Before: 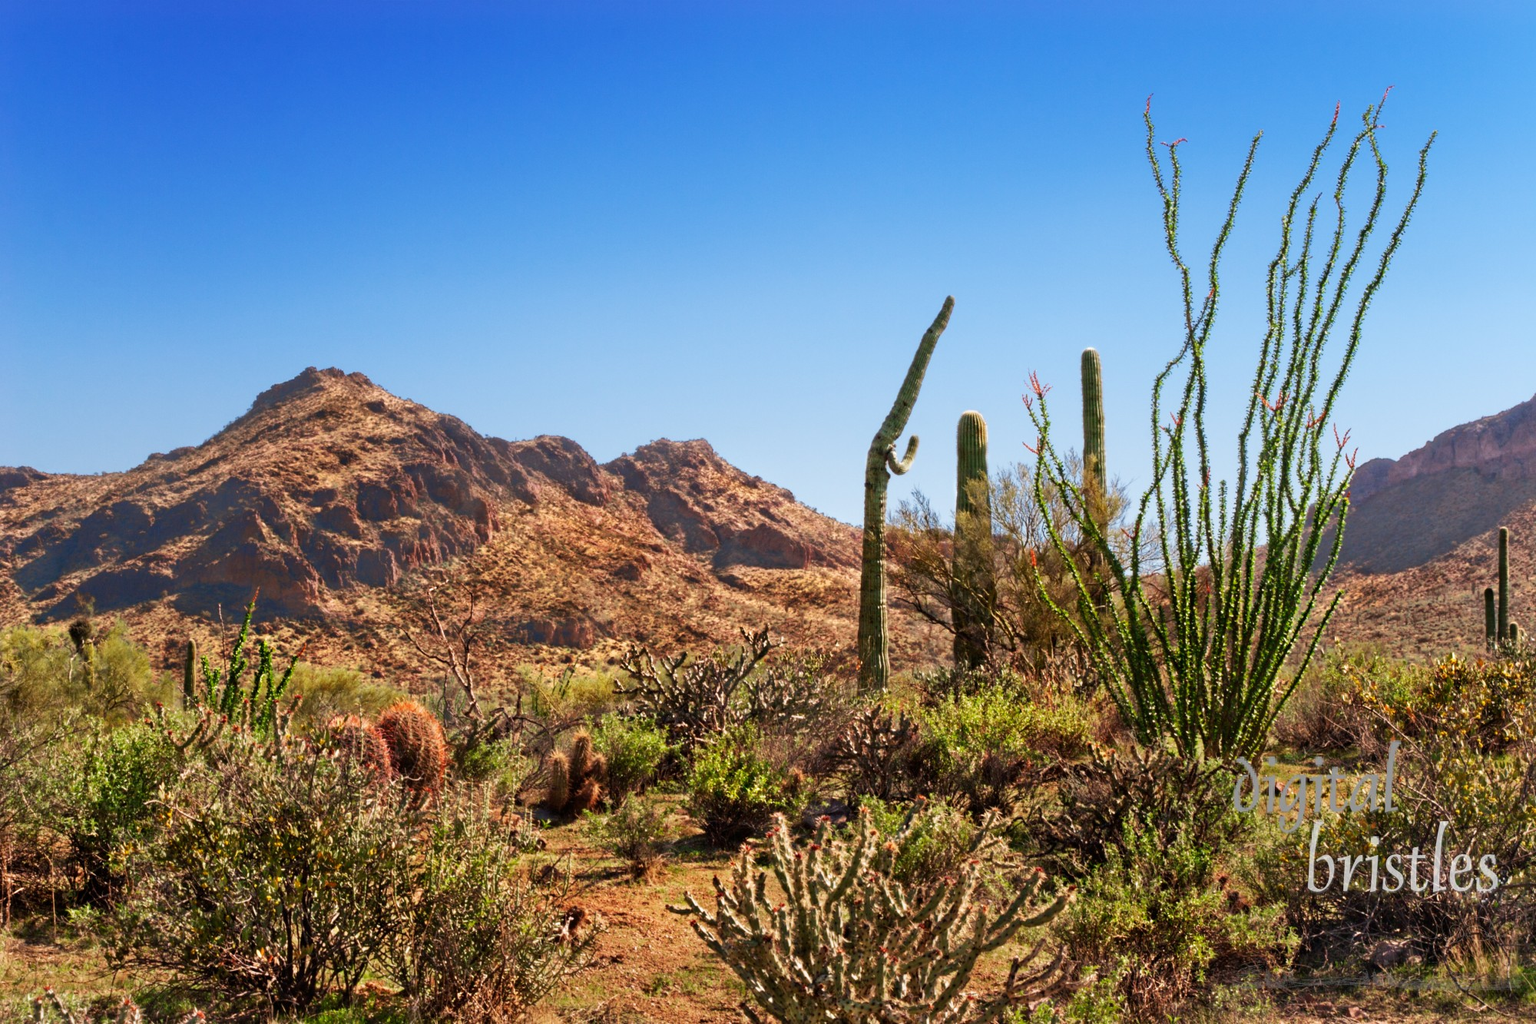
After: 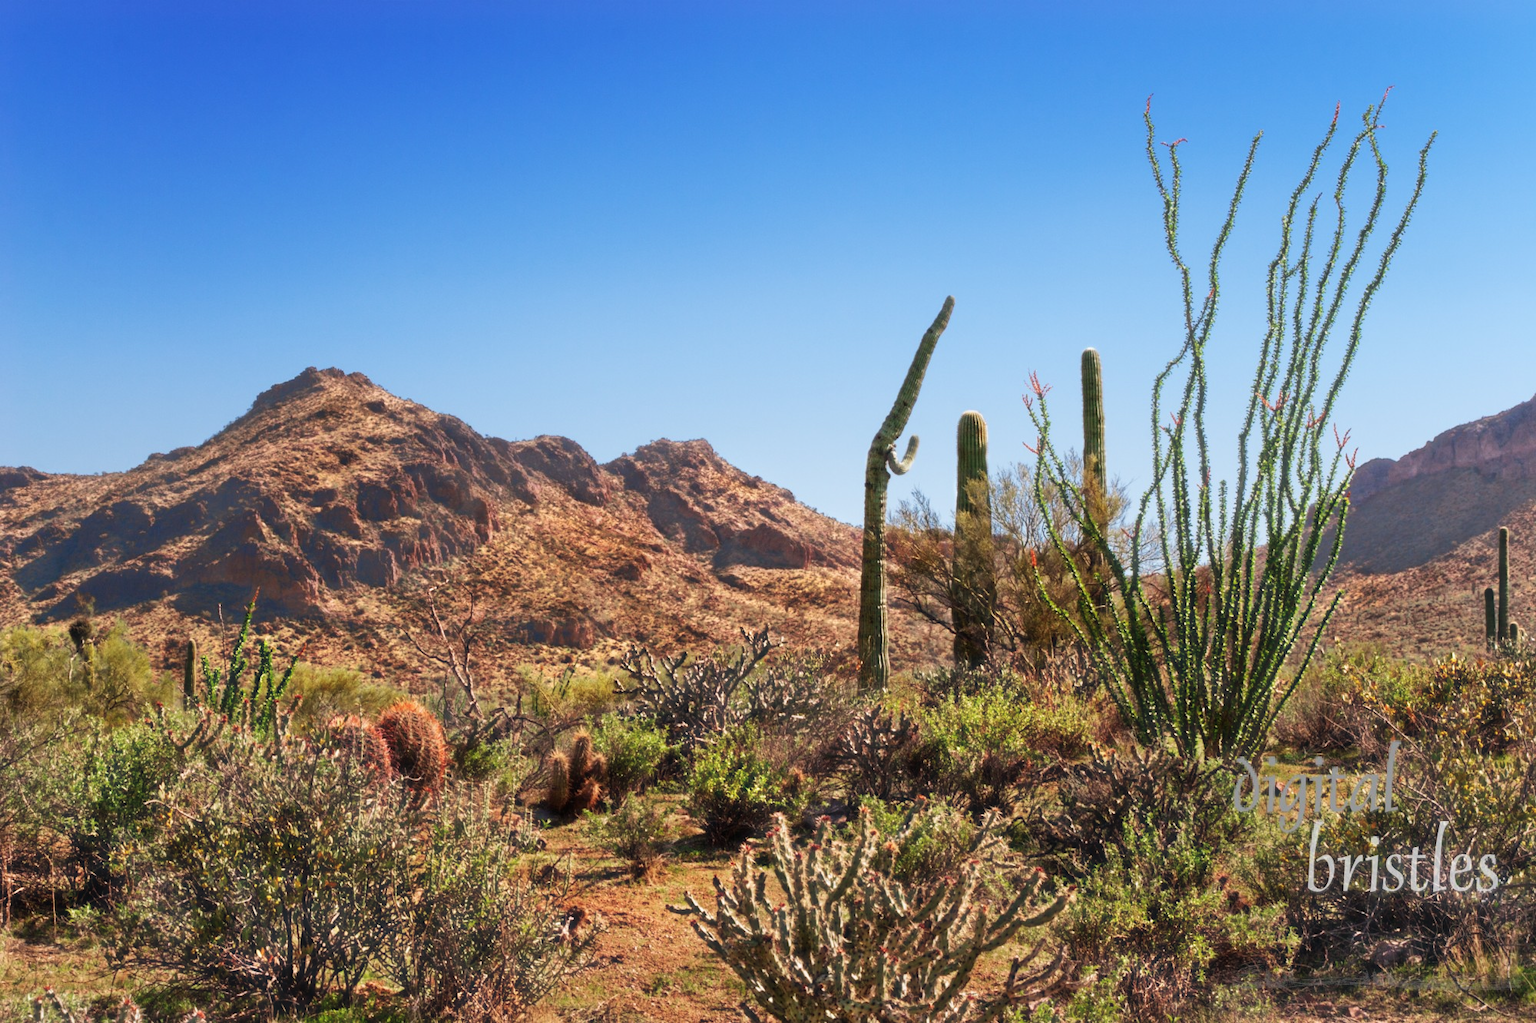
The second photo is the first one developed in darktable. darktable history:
haze removal: strength -0.112, compatibility mode true, adaptive false
